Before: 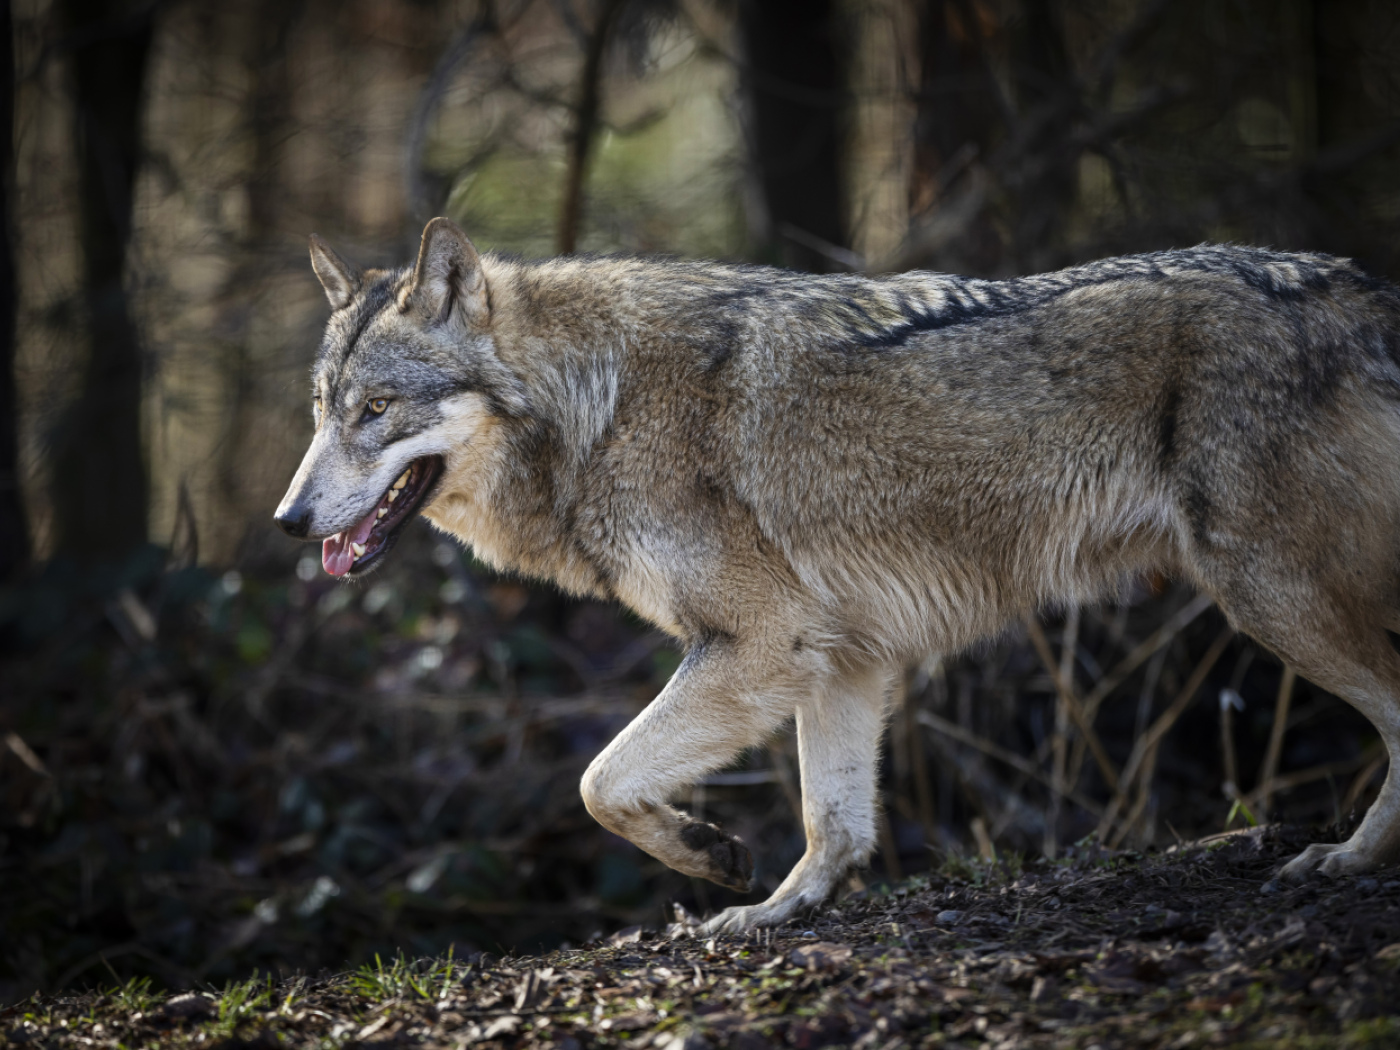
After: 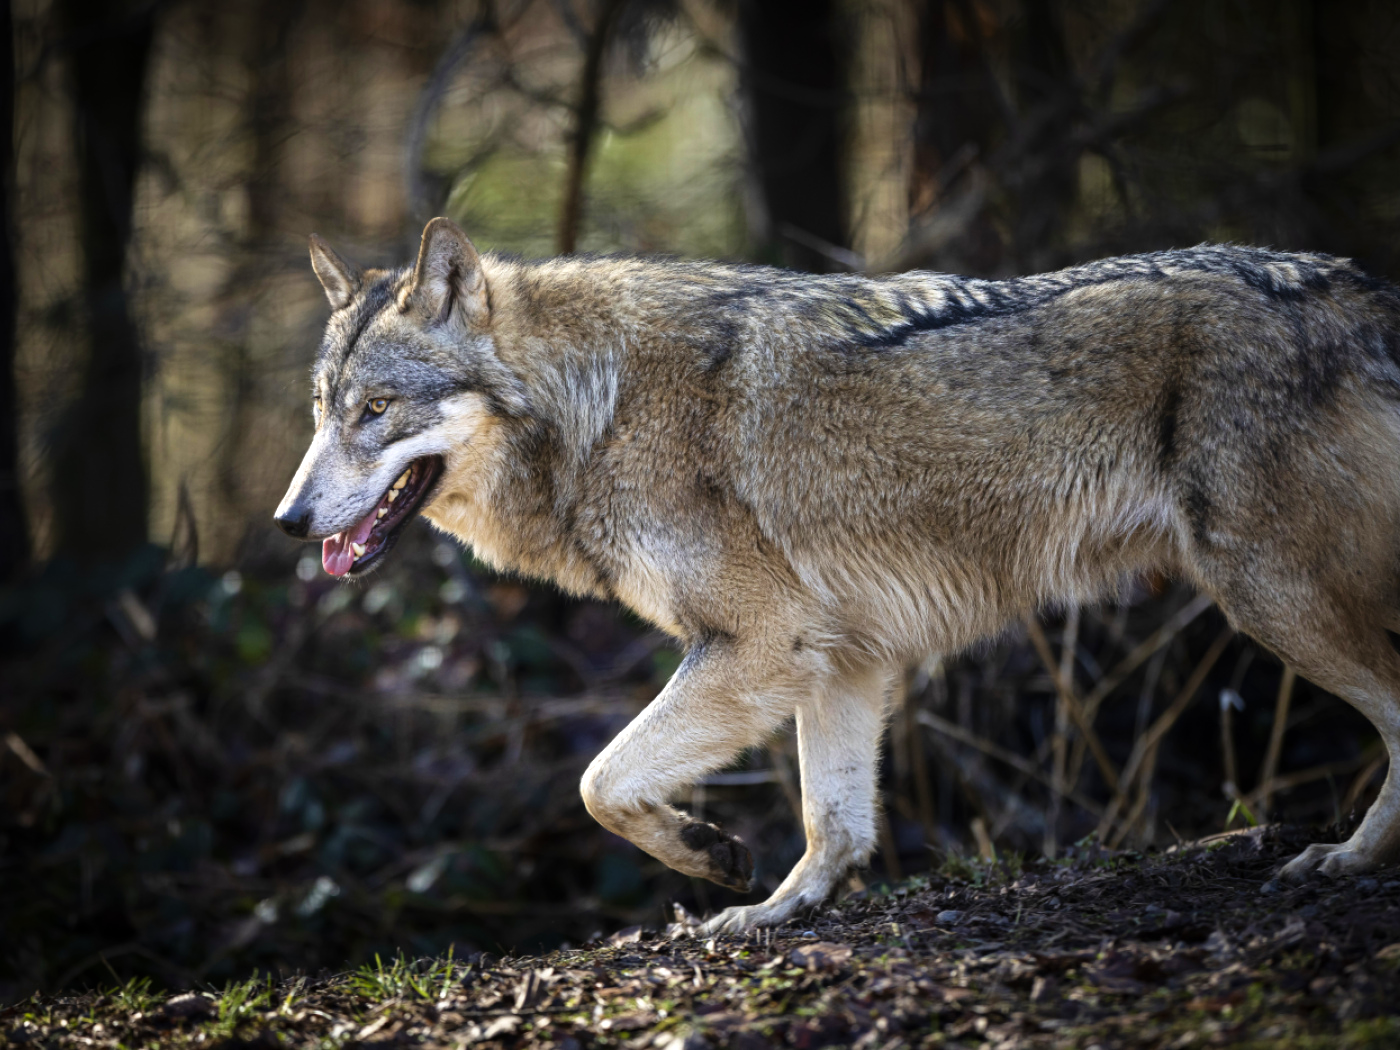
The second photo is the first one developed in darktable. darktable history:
velvia: on, module defaults
tone equalizer: -8 EV -0.426 EV, -7 EV -0.429 EV, -6 EV -0.302 EV, -5 EV -0.249 EV, -3 EV 0.225 EV, -2 EV 0.339 EV, -1 EV 0.372 EV, +0 EV 0.432 EV
